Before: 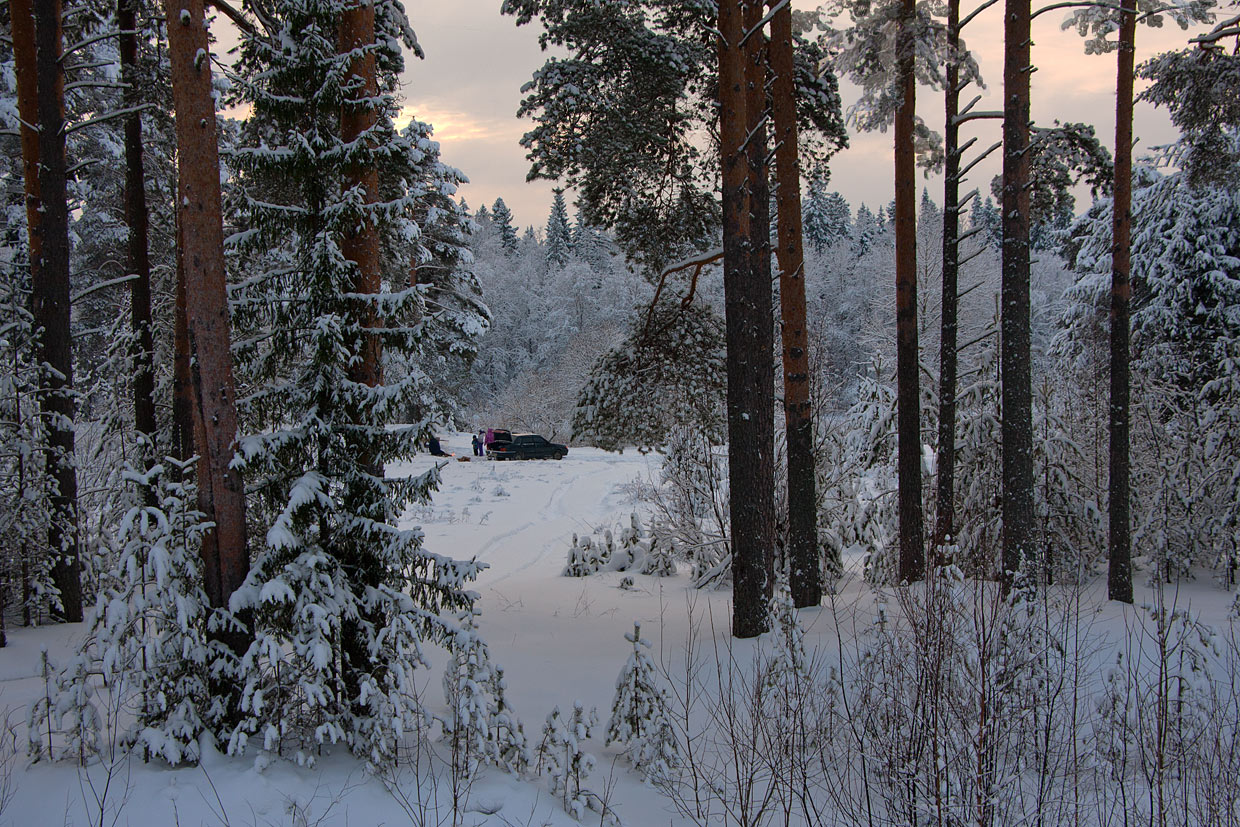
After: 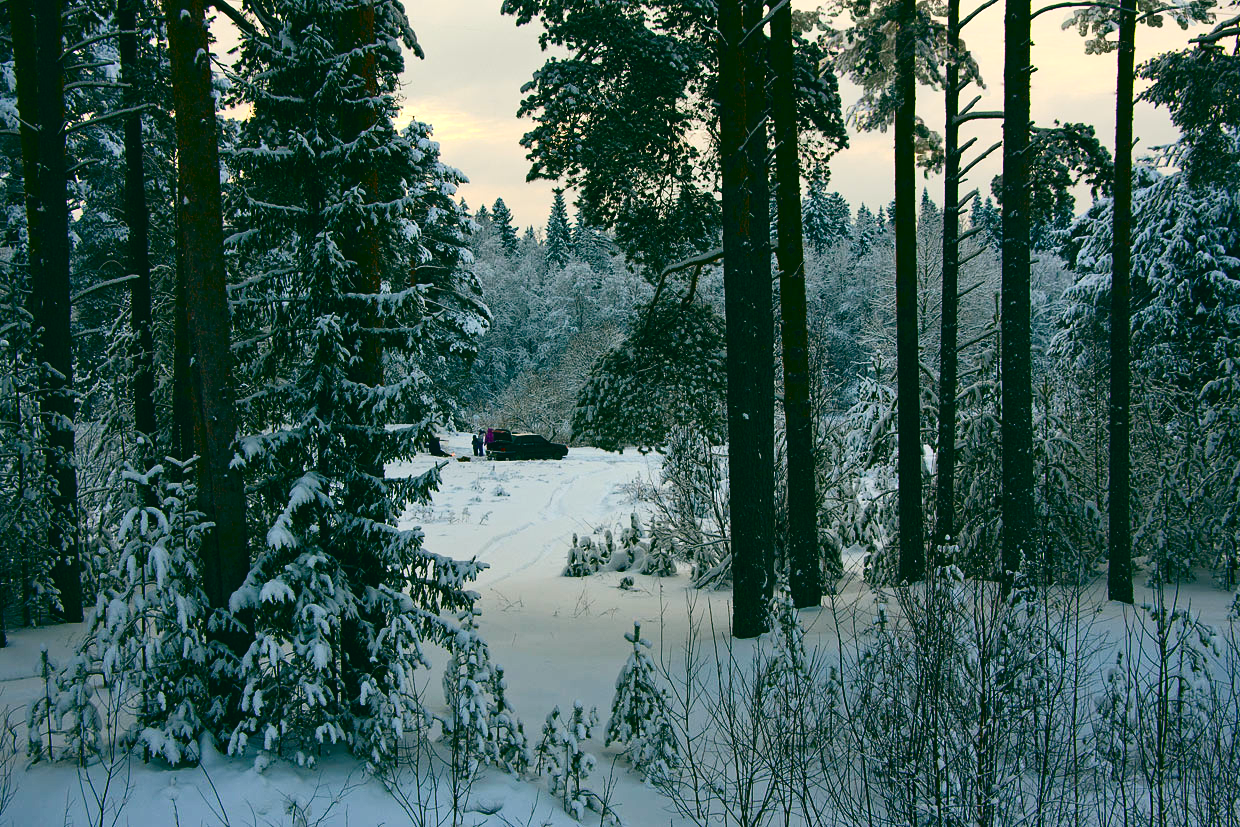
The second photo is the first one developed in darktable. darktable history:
color balance: lift [1.005, 0.99, 1.007, 1.01], gamma [1, 1.034, 1.032, 0.966], gain [0.873, 1.055, 1.067, 0.933]
color balance rgb: perceptual saturation grading › global saturation 25%, perceptual saturation grading › highlights -50%, perceptual saturation grading › shadows 30%, perceptual brilliance grading › global brilliance 12%, global vibrance 20%
white balance: red 0.984, blue 1.059
shadows and highlights: shadows 25, highlights -25
contrast brightness saturation: contrast 0.32, brightness -0.08, saturation 0.17
